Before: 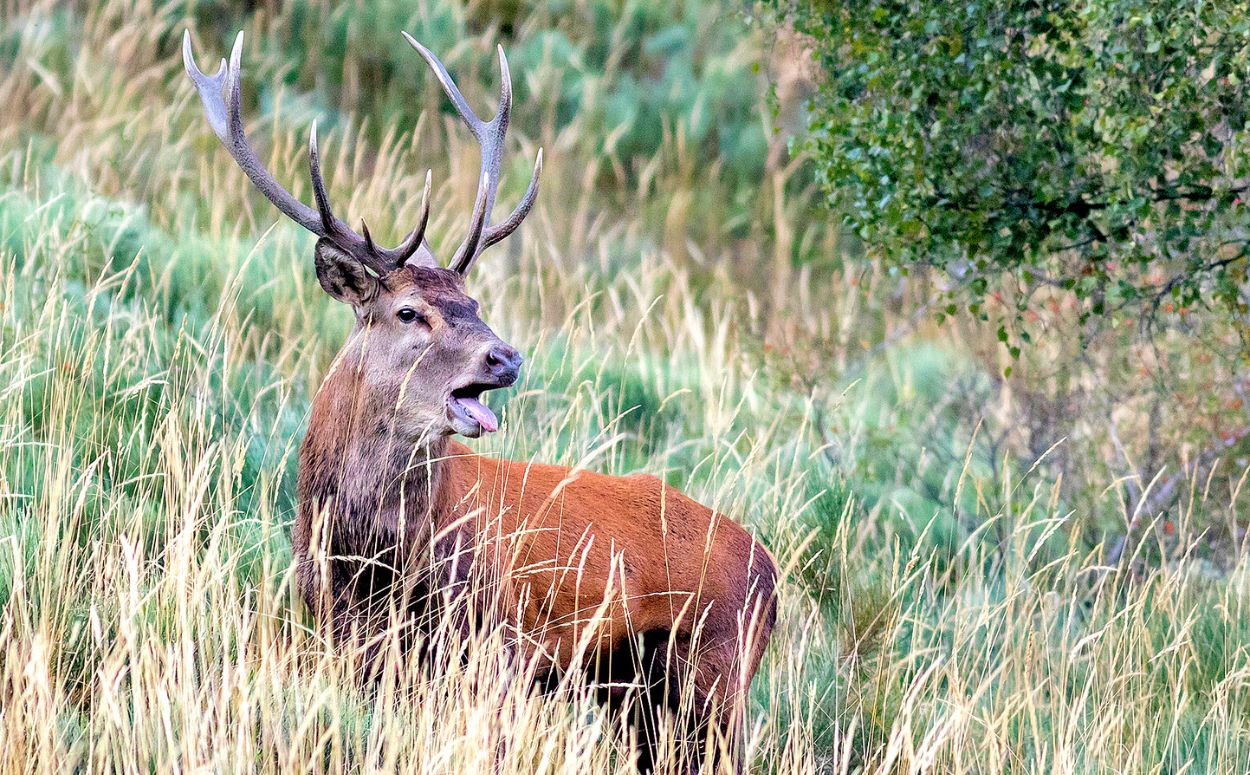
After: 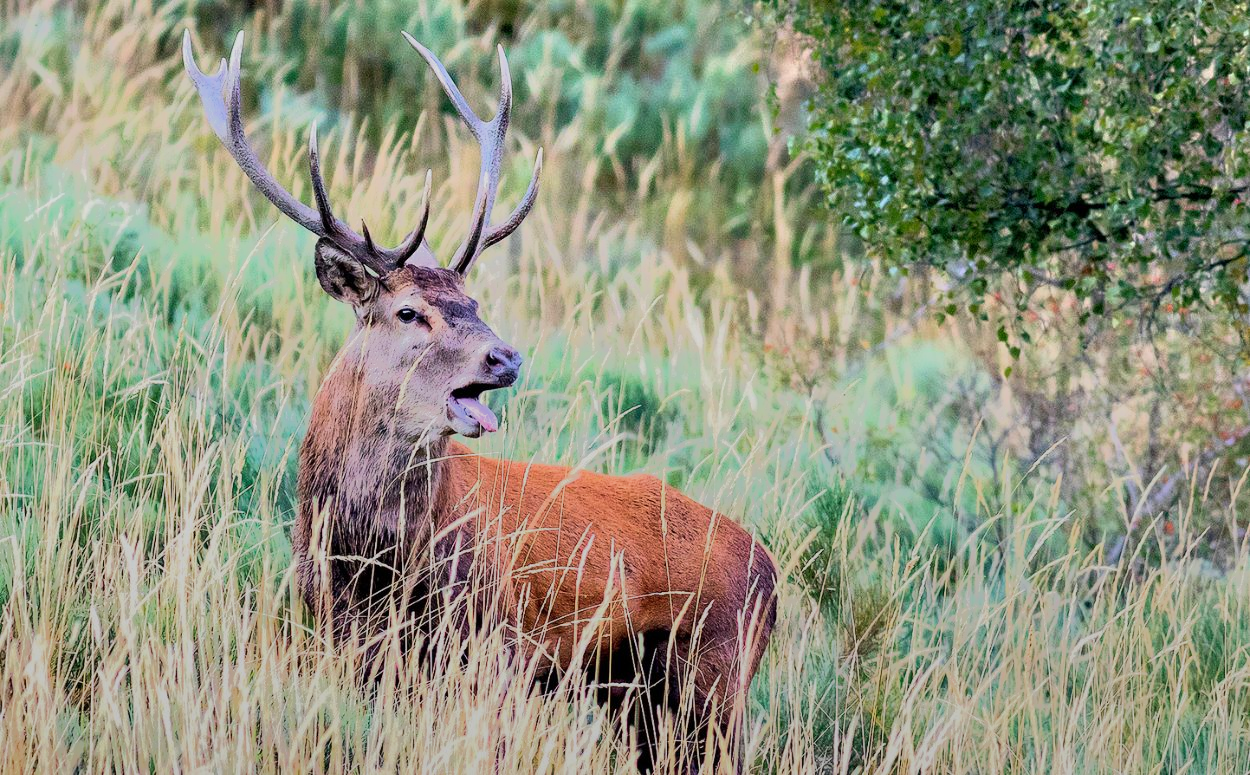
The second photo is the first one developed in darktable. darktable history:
tone equalizer: -7 EV -0.63 EV, -6 EV 1 EV, -5 EV -0.45 EV, -4 EV 0.43 EV, -3 EV 0.41 EV, -2 EV 0.15 EV, -1 EV -0.15 EV, +0 EV -0.39 EV, smoothing diameter 25%, edges refinement/feathering 10, preserve details guided filter
graduated density: rotation -180°, offset 27.42
